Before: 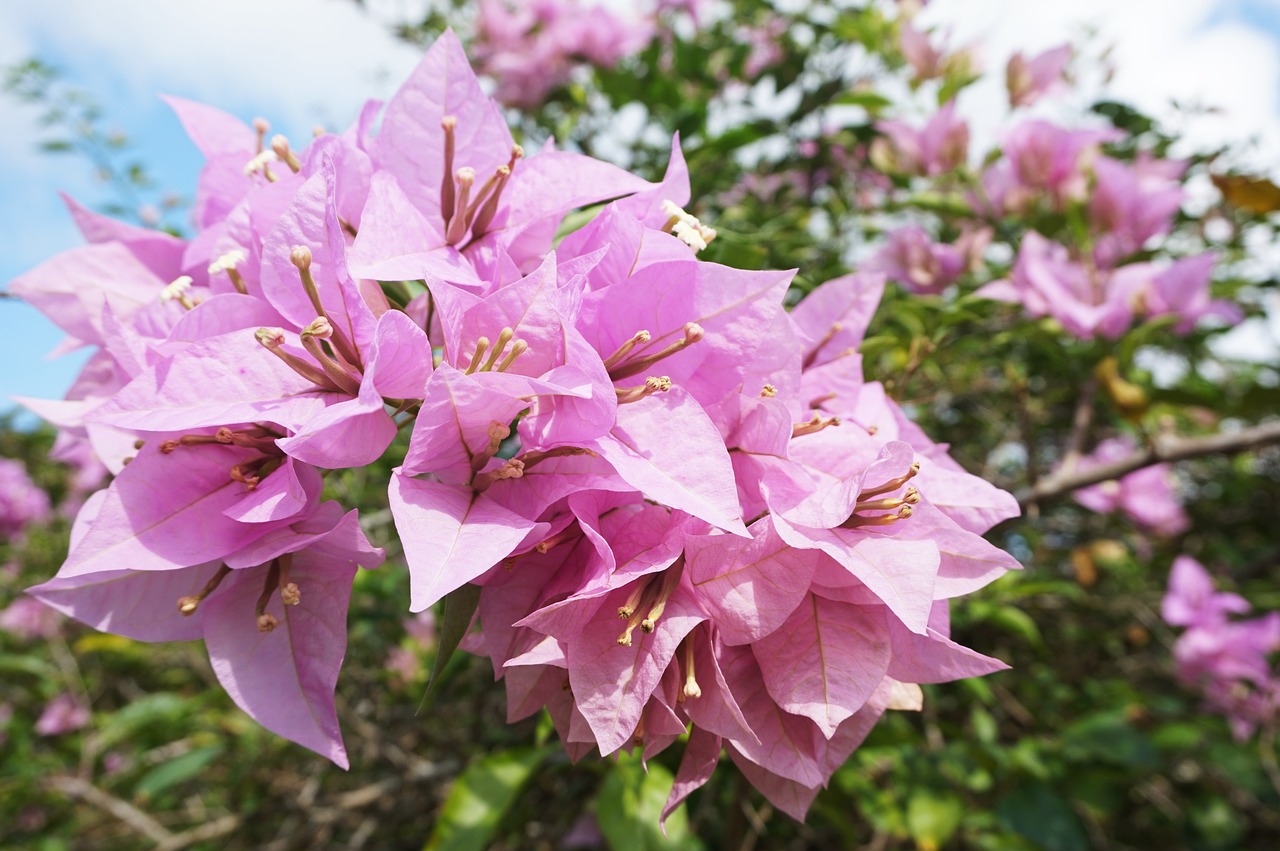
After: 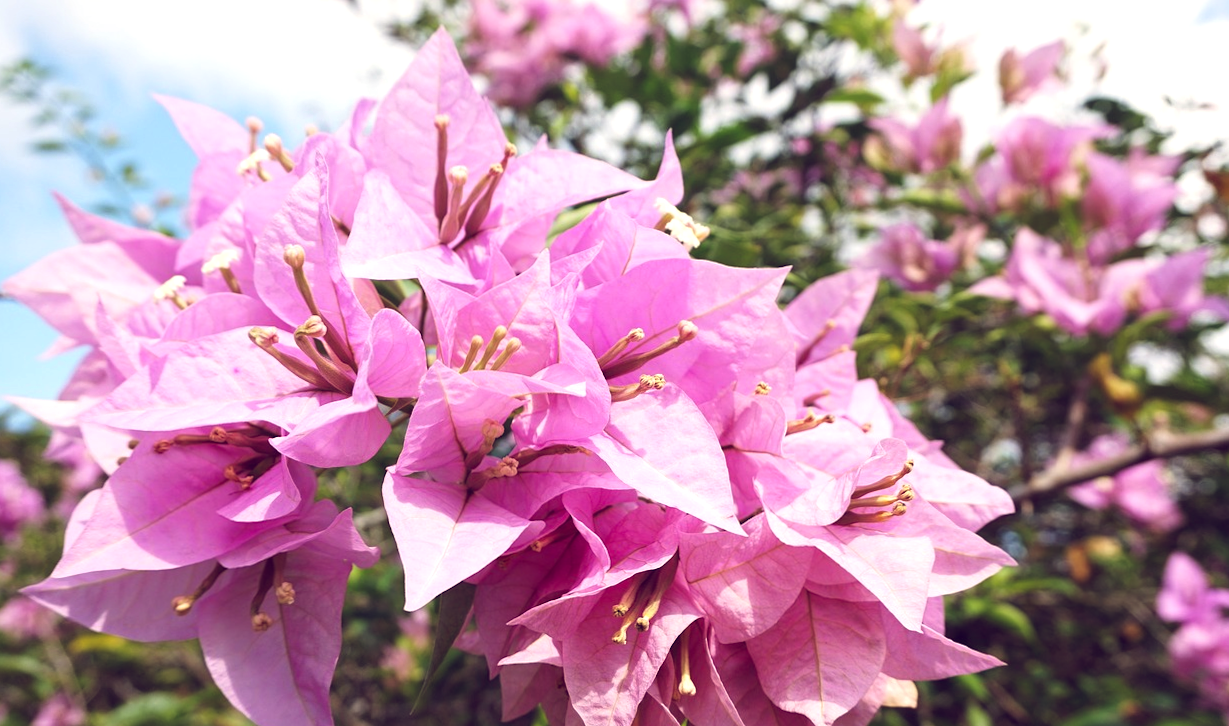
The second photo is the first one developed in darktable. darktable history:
crop and rotate: angle 0.2°, left 0.275%, right 3.127%, bottom 14.18%
exposure: compensate highlight preservation false
color balance: lift [1.001, 0.997, 0.99, 1.01], gamma [1.007, 1, 0.975, 1.025], gain [1, 1.065, 1.052, 0.935], contrast 13.25%
